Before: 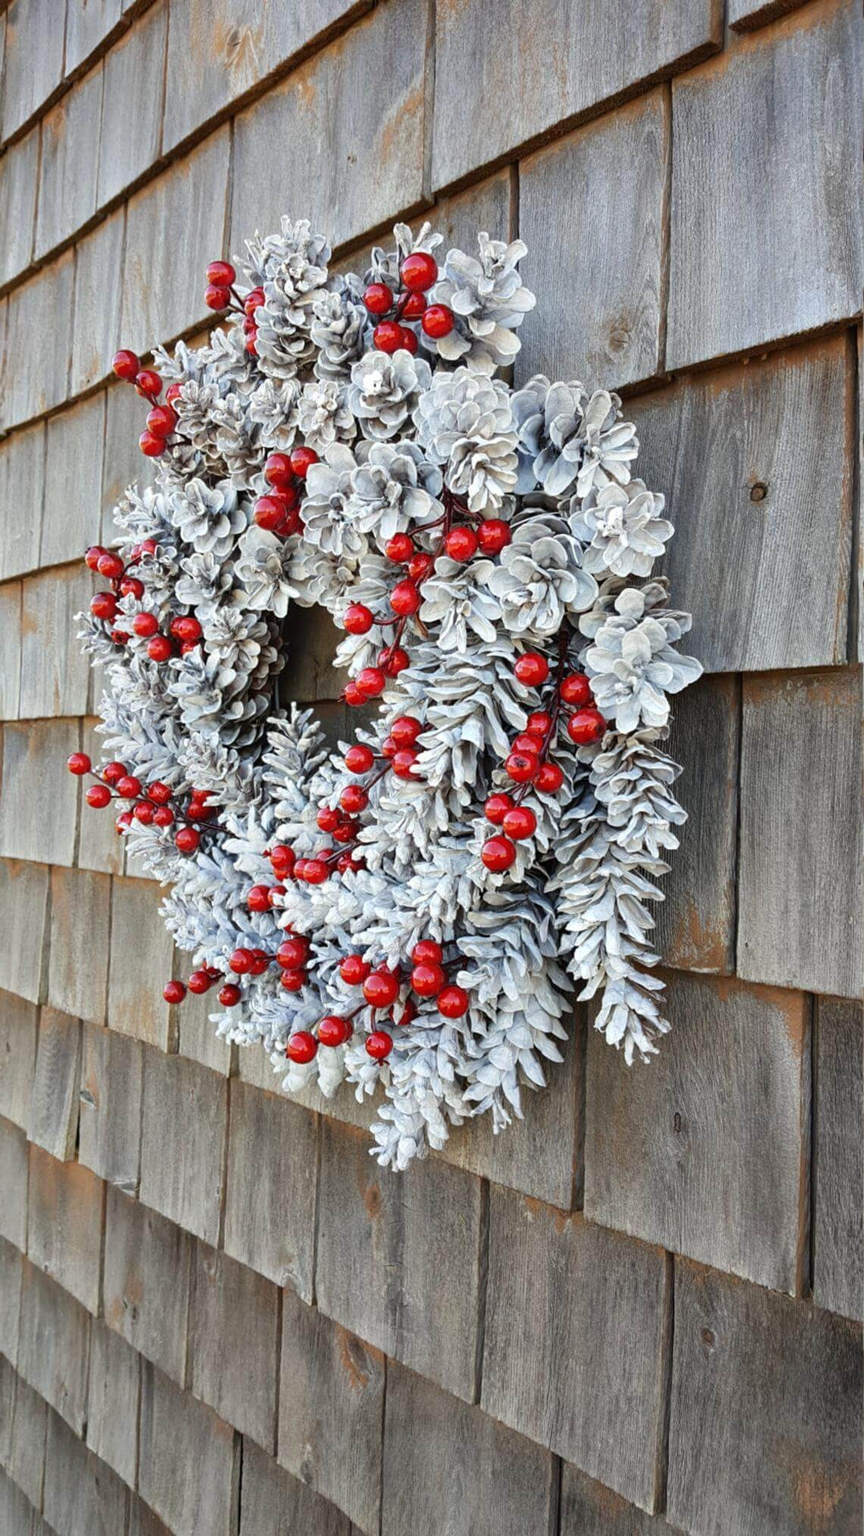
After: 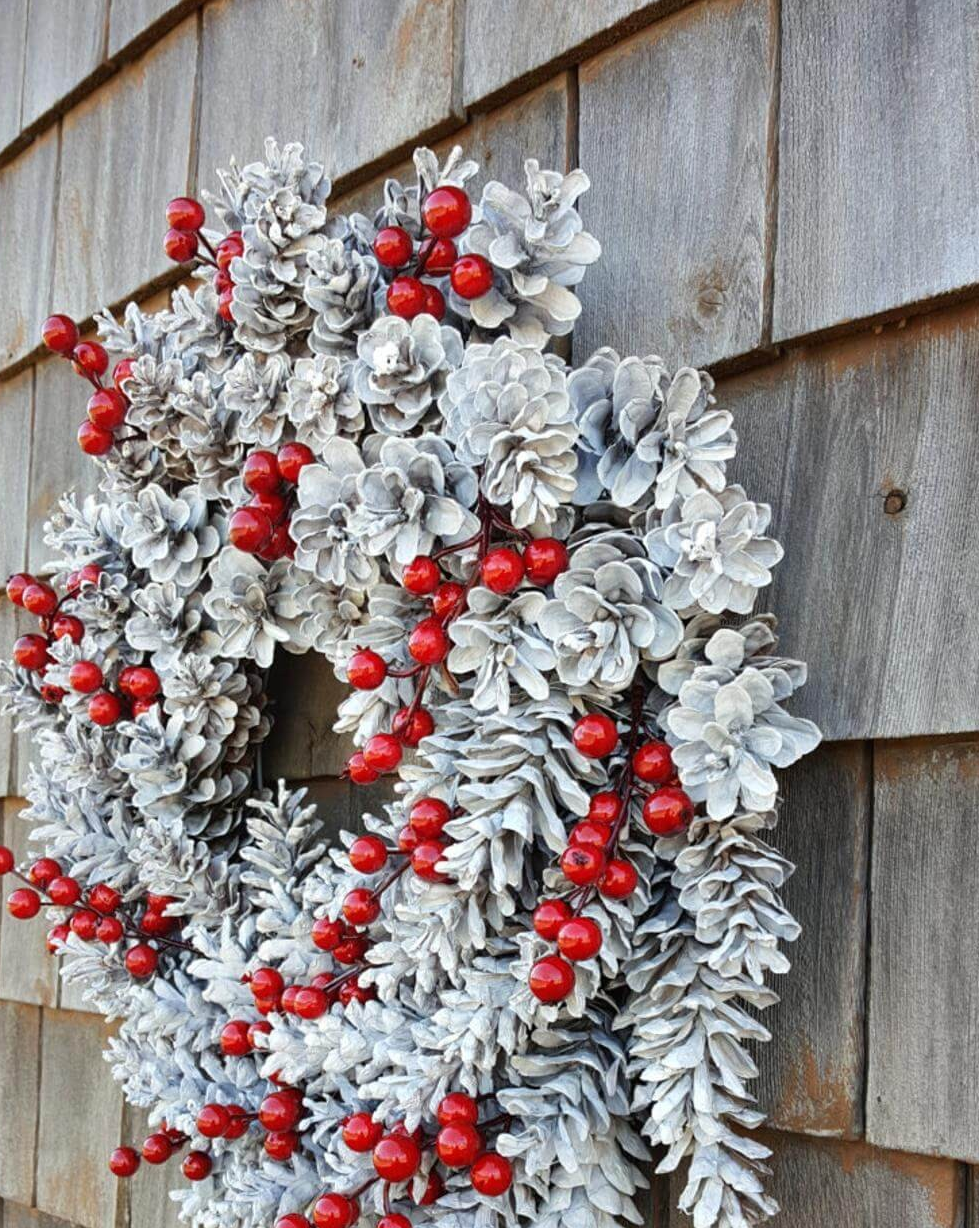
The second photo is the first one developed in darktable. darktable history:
crop and rotate: left 9.326%, top 7.3%, right 4.796%, bottom 32.058%
